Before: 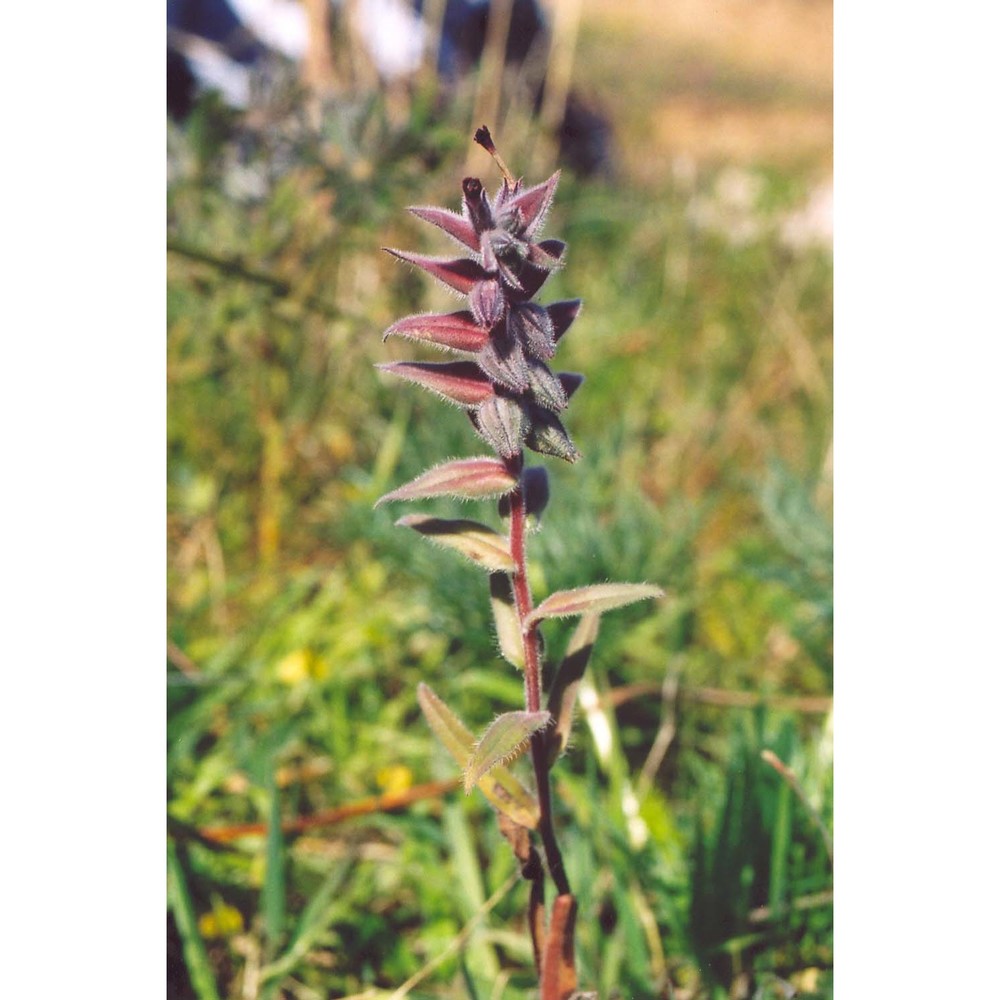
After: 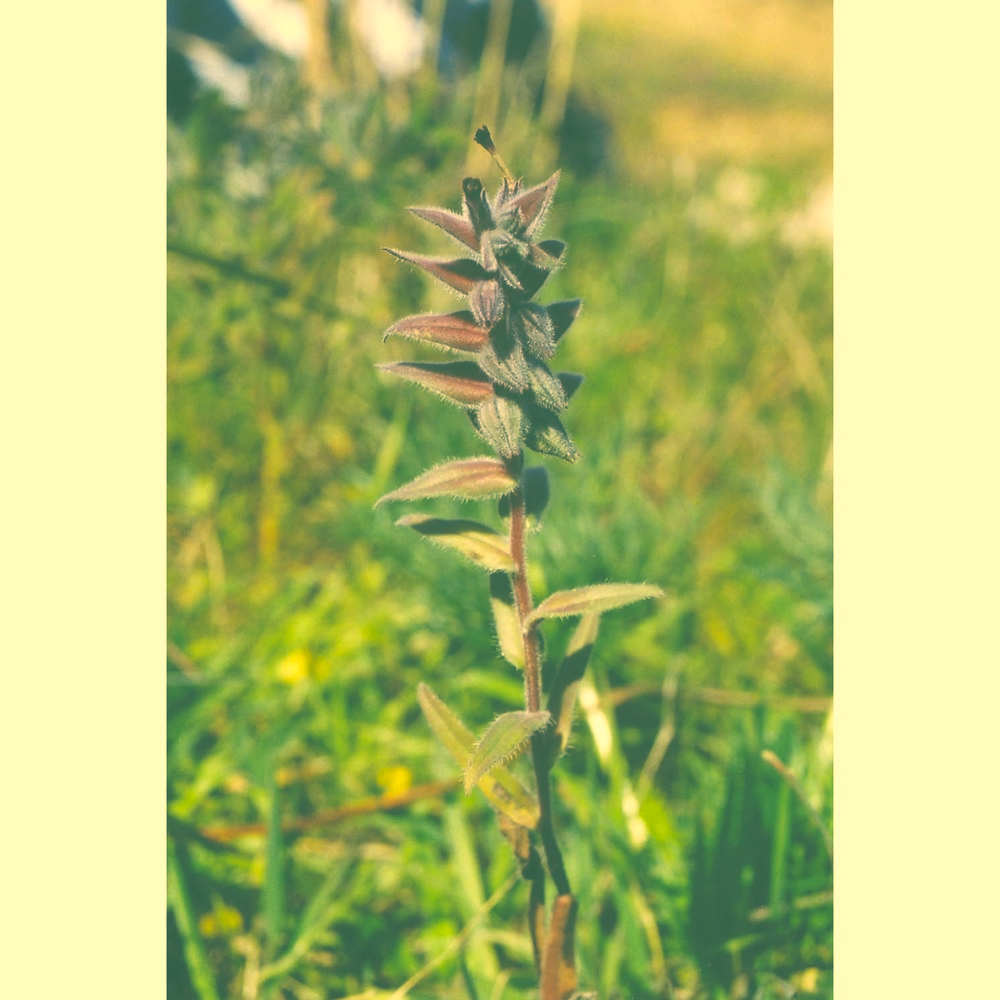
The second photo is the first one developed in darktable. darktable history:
color correction: highlights a* 1.79, highlights b* 34.43, shadows a* -36.52, shadows b* -6.01
exposure: black level correction -0.085, compensate exposure bias true, compensate highlight preservation false
